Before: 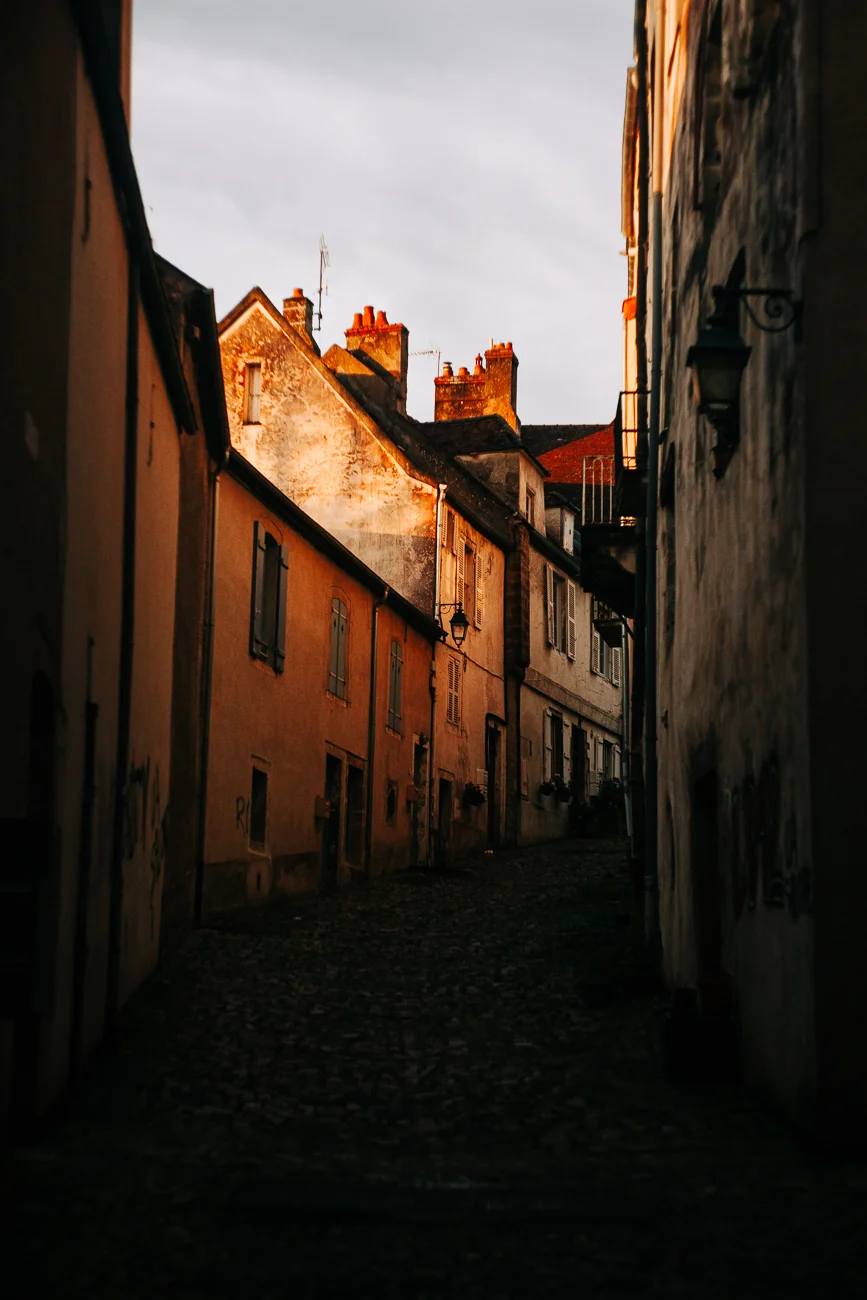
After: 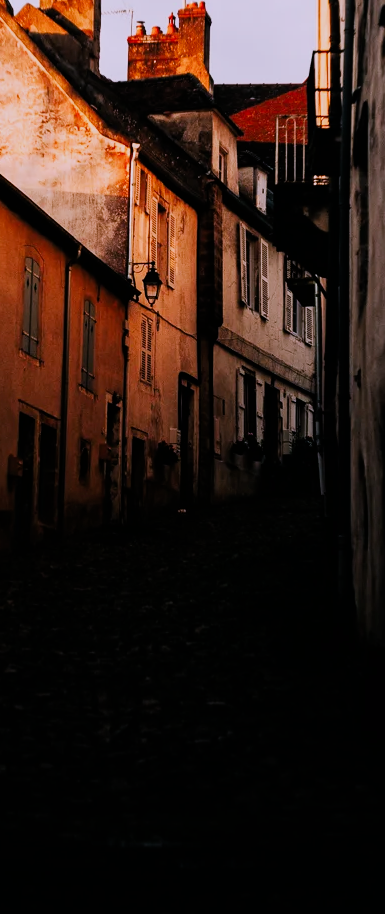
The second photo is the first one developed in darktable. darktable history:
white balance: red 1.042, blue 1.17
filmic rgb: black relative exposure -7.65 EV, hardness 4.02, contrast 1.1, highlights saturation mix -30%
crop: left 35.432%, top 26.233%, right 20.145%, bottom 3.432%
vibrance: on, module defaults
